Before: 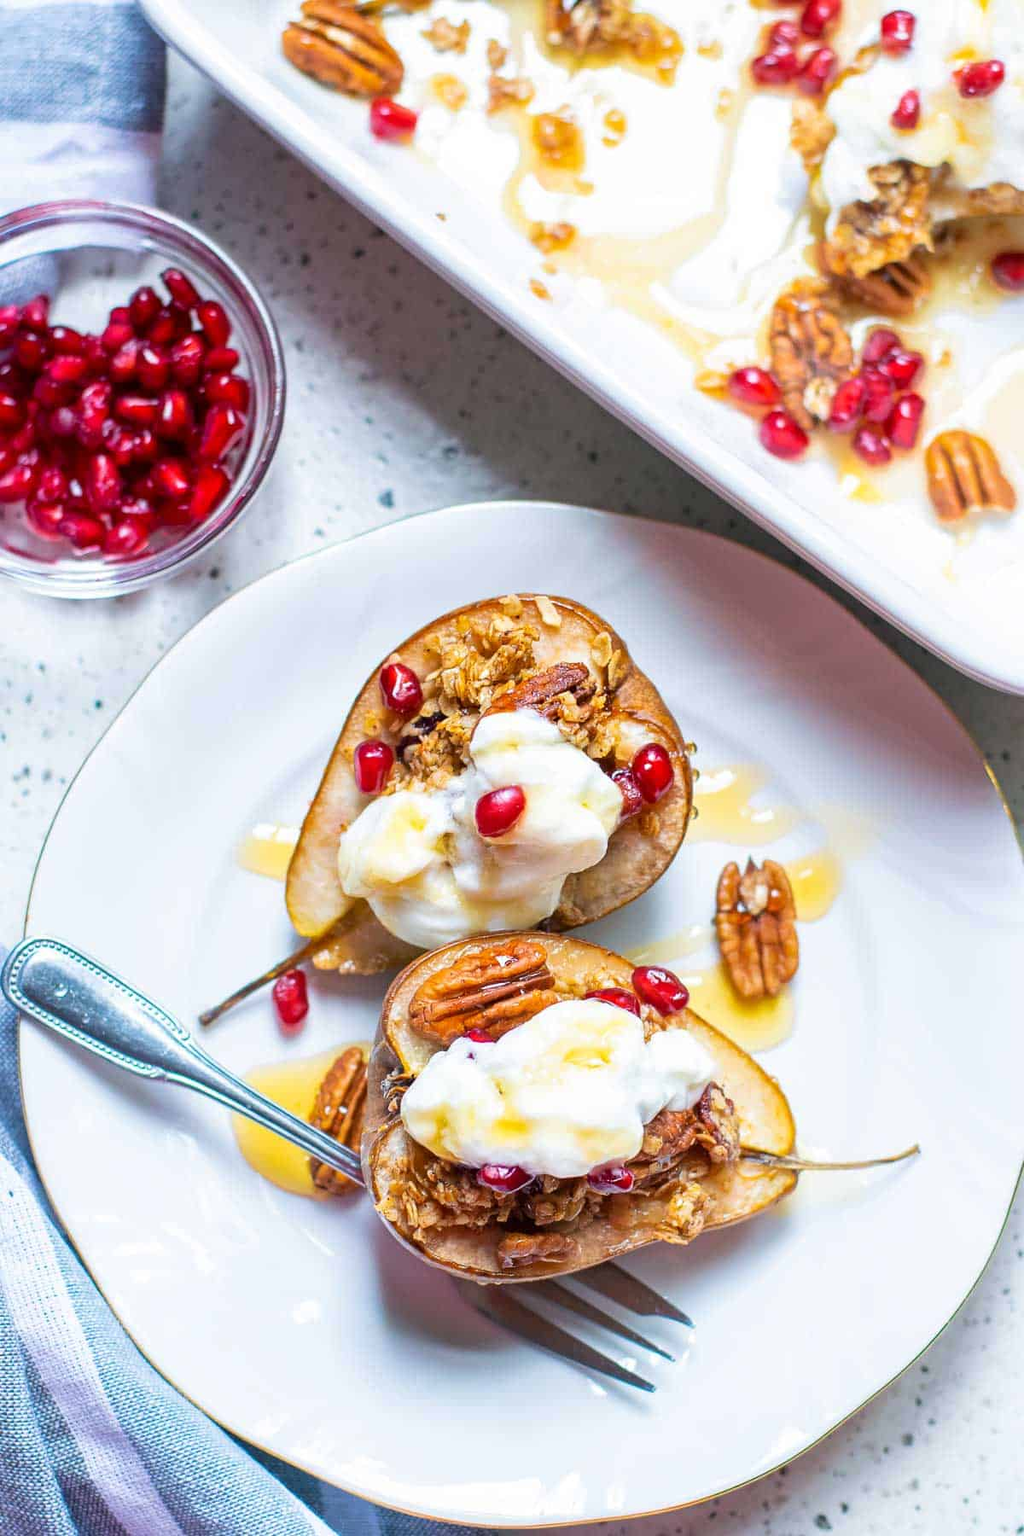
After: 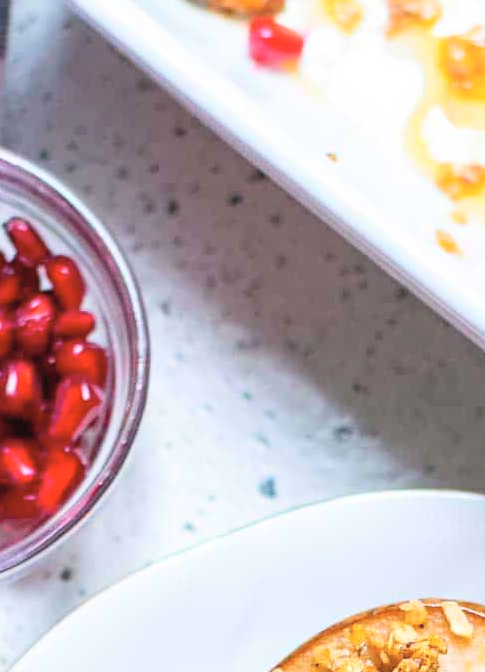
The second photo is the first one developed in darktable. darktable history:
crop: left 15.449%, top 5.436%, right 44.062%, bottom 57.194%
contrast brightness saturation: contrast 0.135, brightness 0.215
